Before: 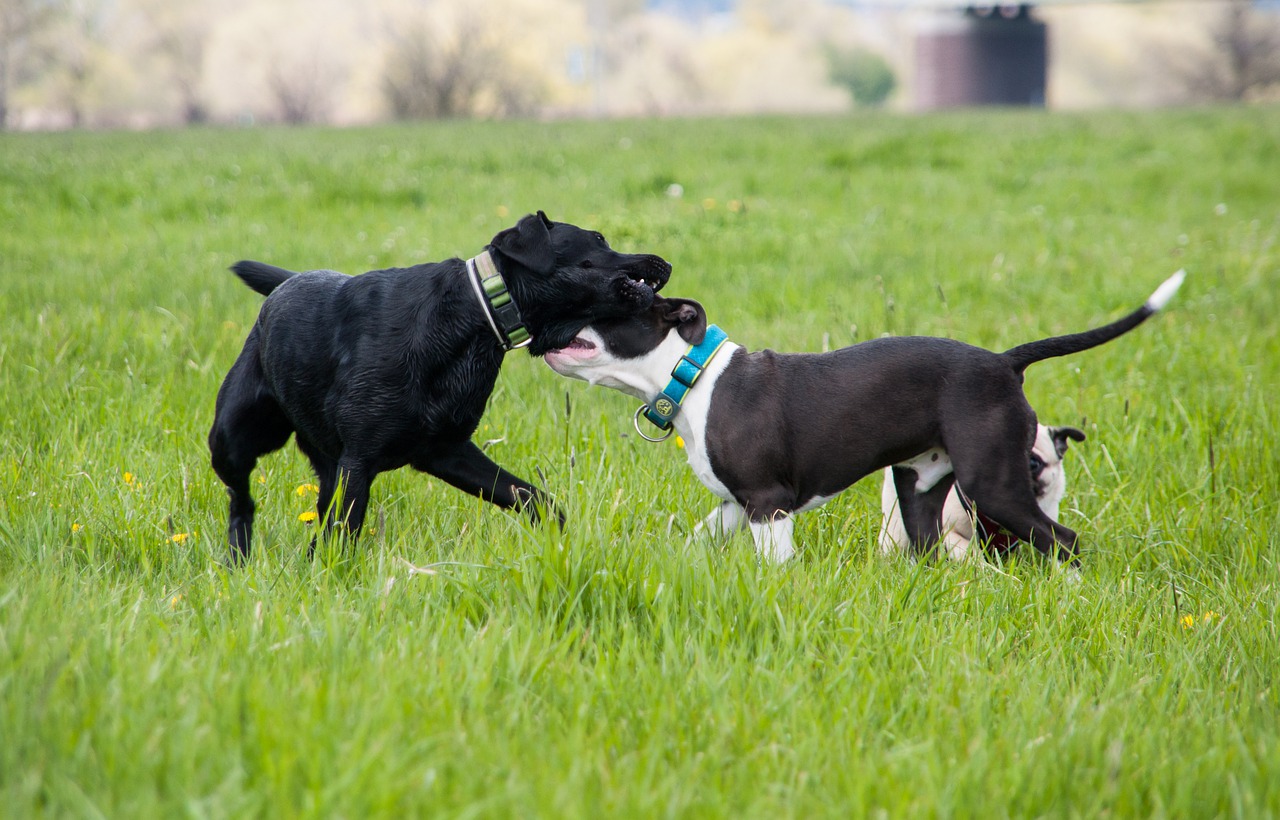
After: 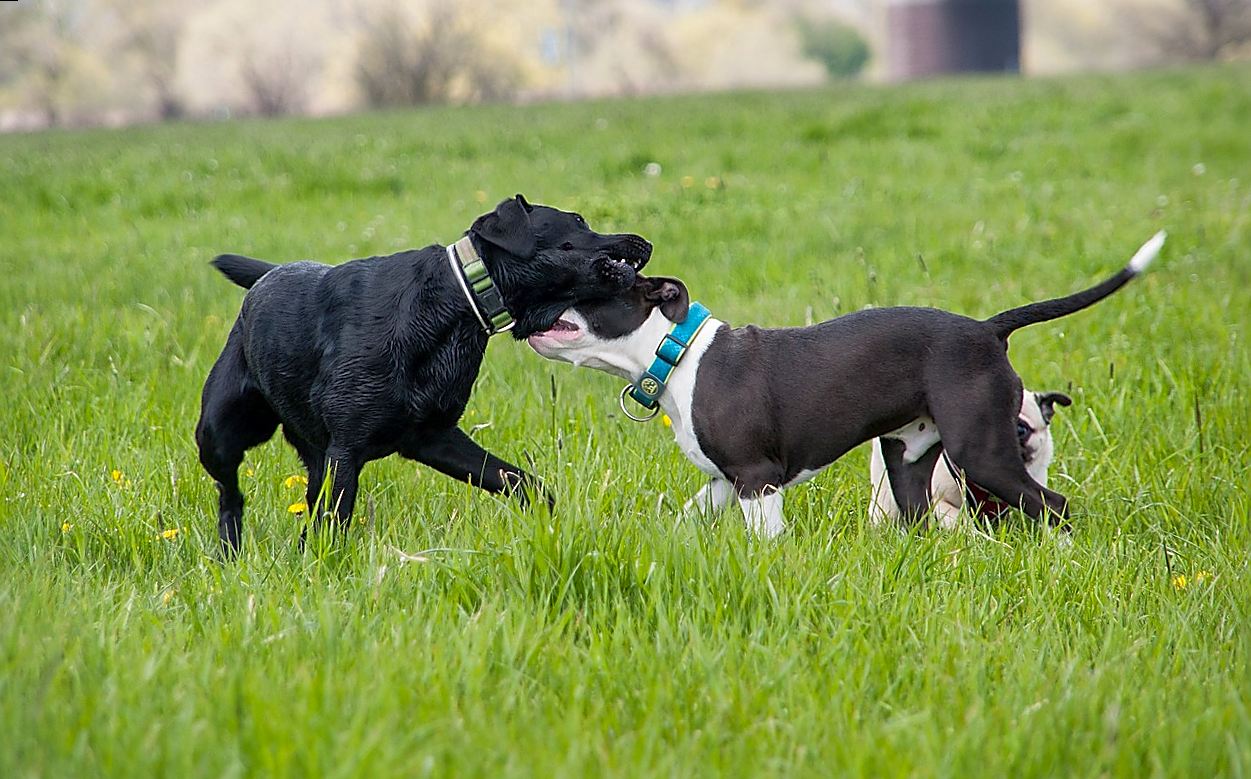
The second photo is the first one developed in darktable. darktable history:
local contrast: mode bilateral grid, contrast 20, coarseness 50, detail 120%, midtone range 0.2
sharpen: radius 1.4, amount 1.25, threshold 0.7
rotate and perspective: rotation -2°, crop left 0.022, crop right 0.978, crop top 0.049, crop bottom 0.951
shadows and highlights: on, module defaults
